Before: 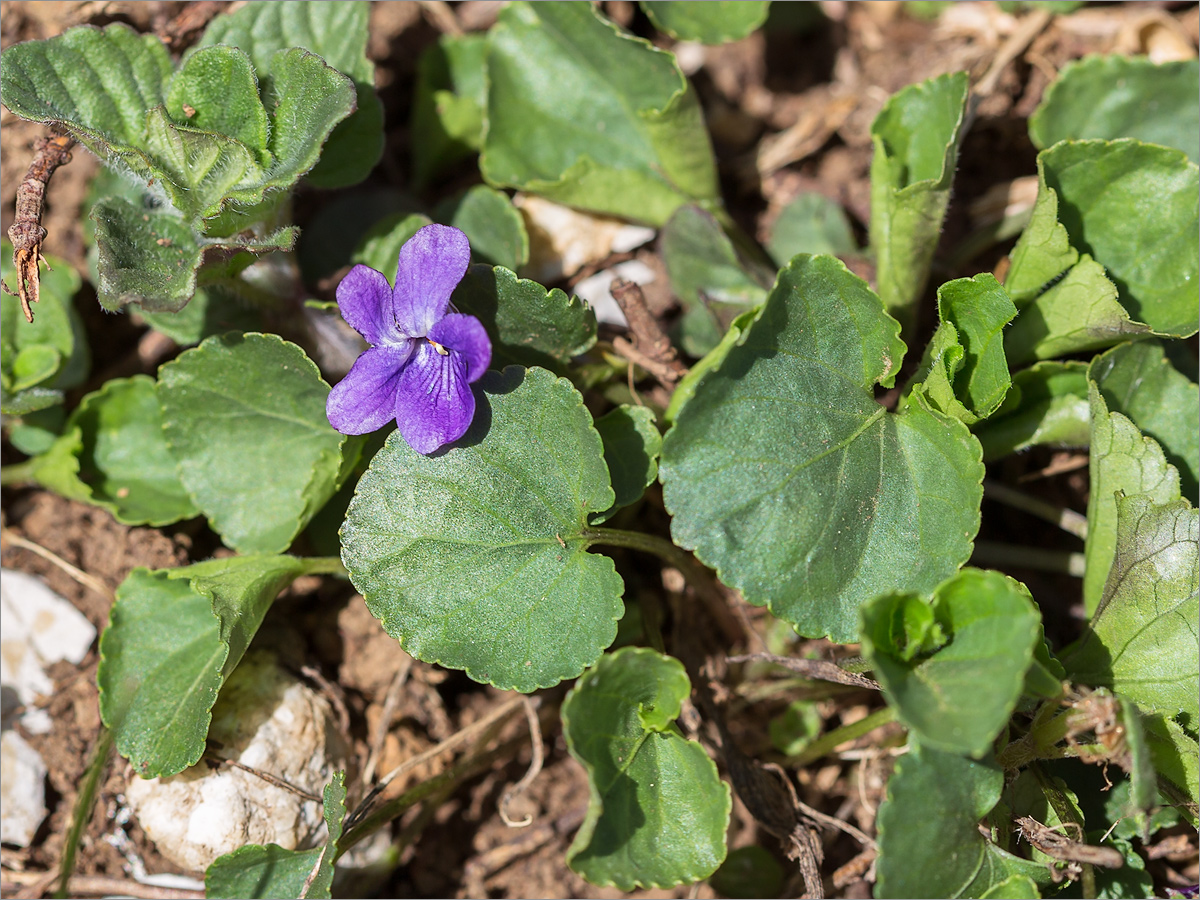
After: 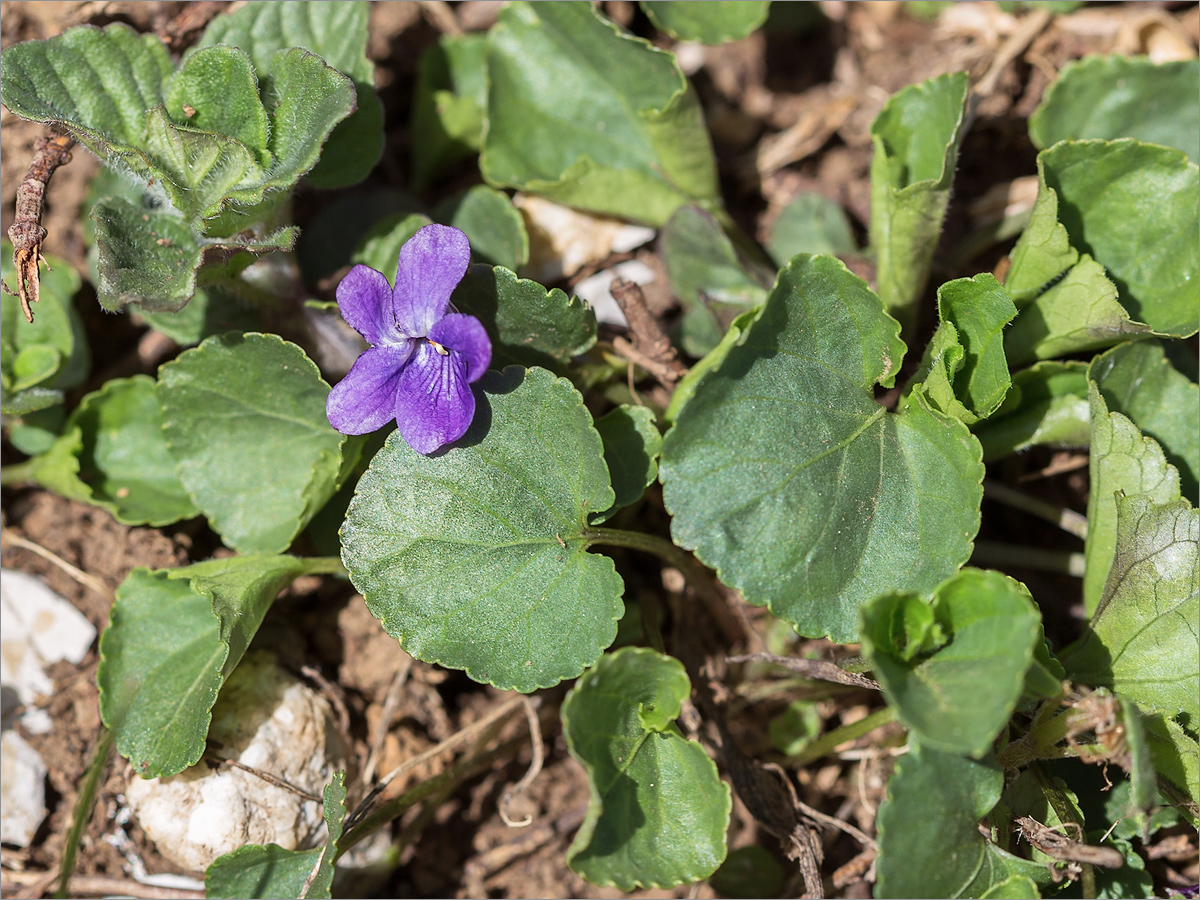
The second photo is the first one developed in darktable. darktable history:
contrast brightness saturation: saturation -0.086
